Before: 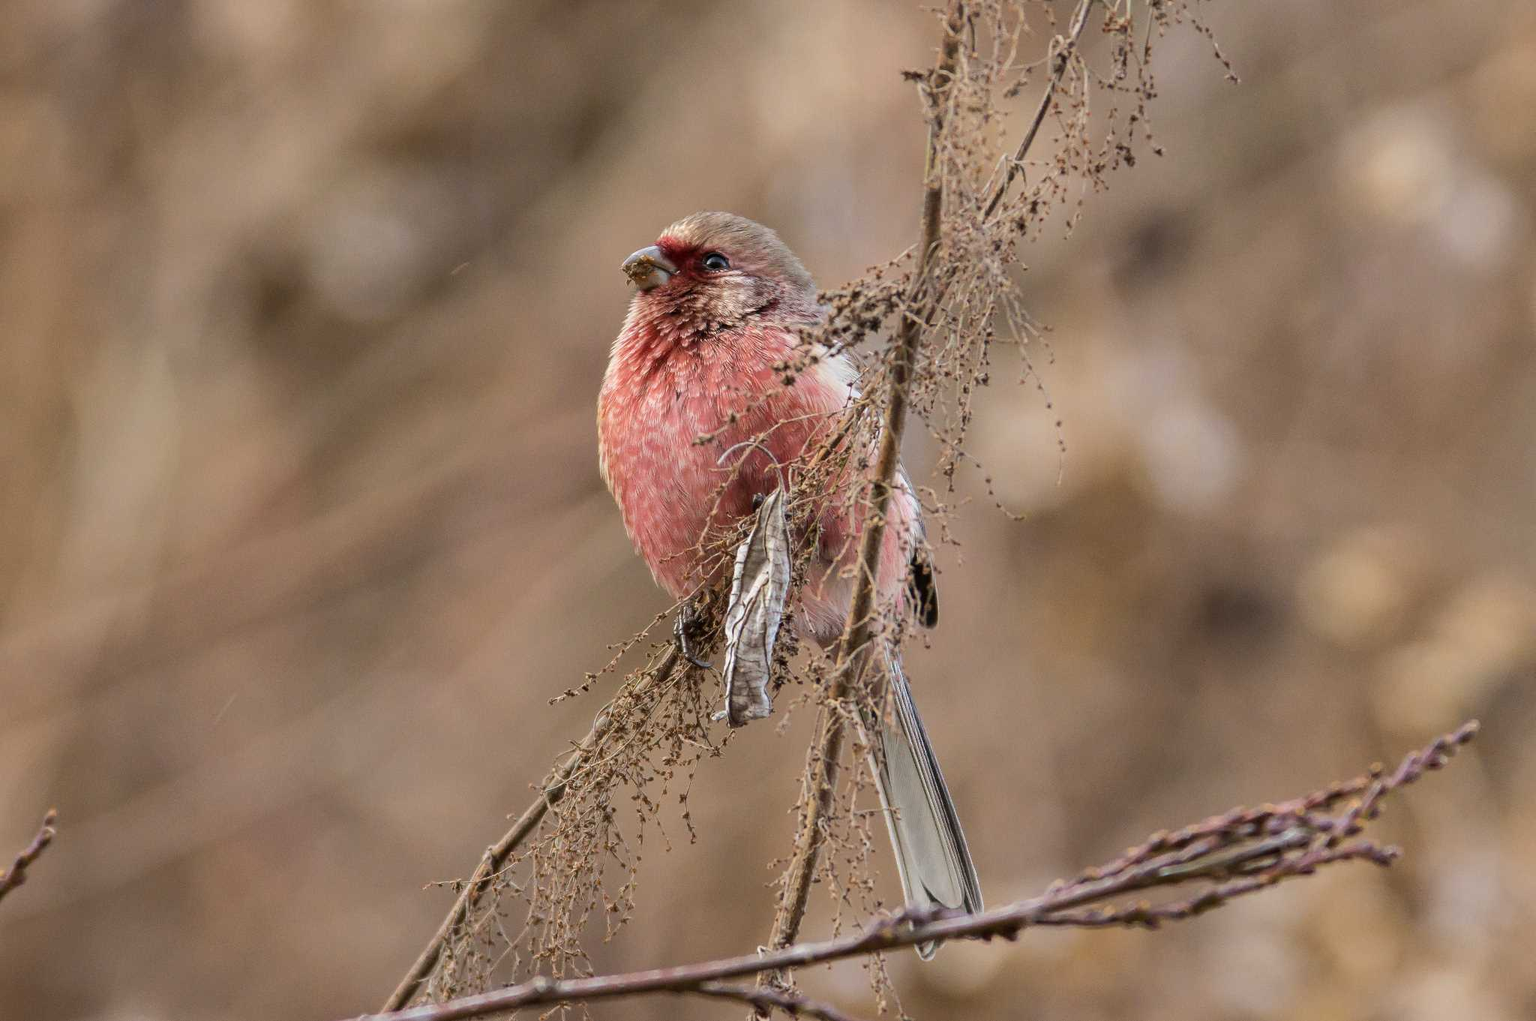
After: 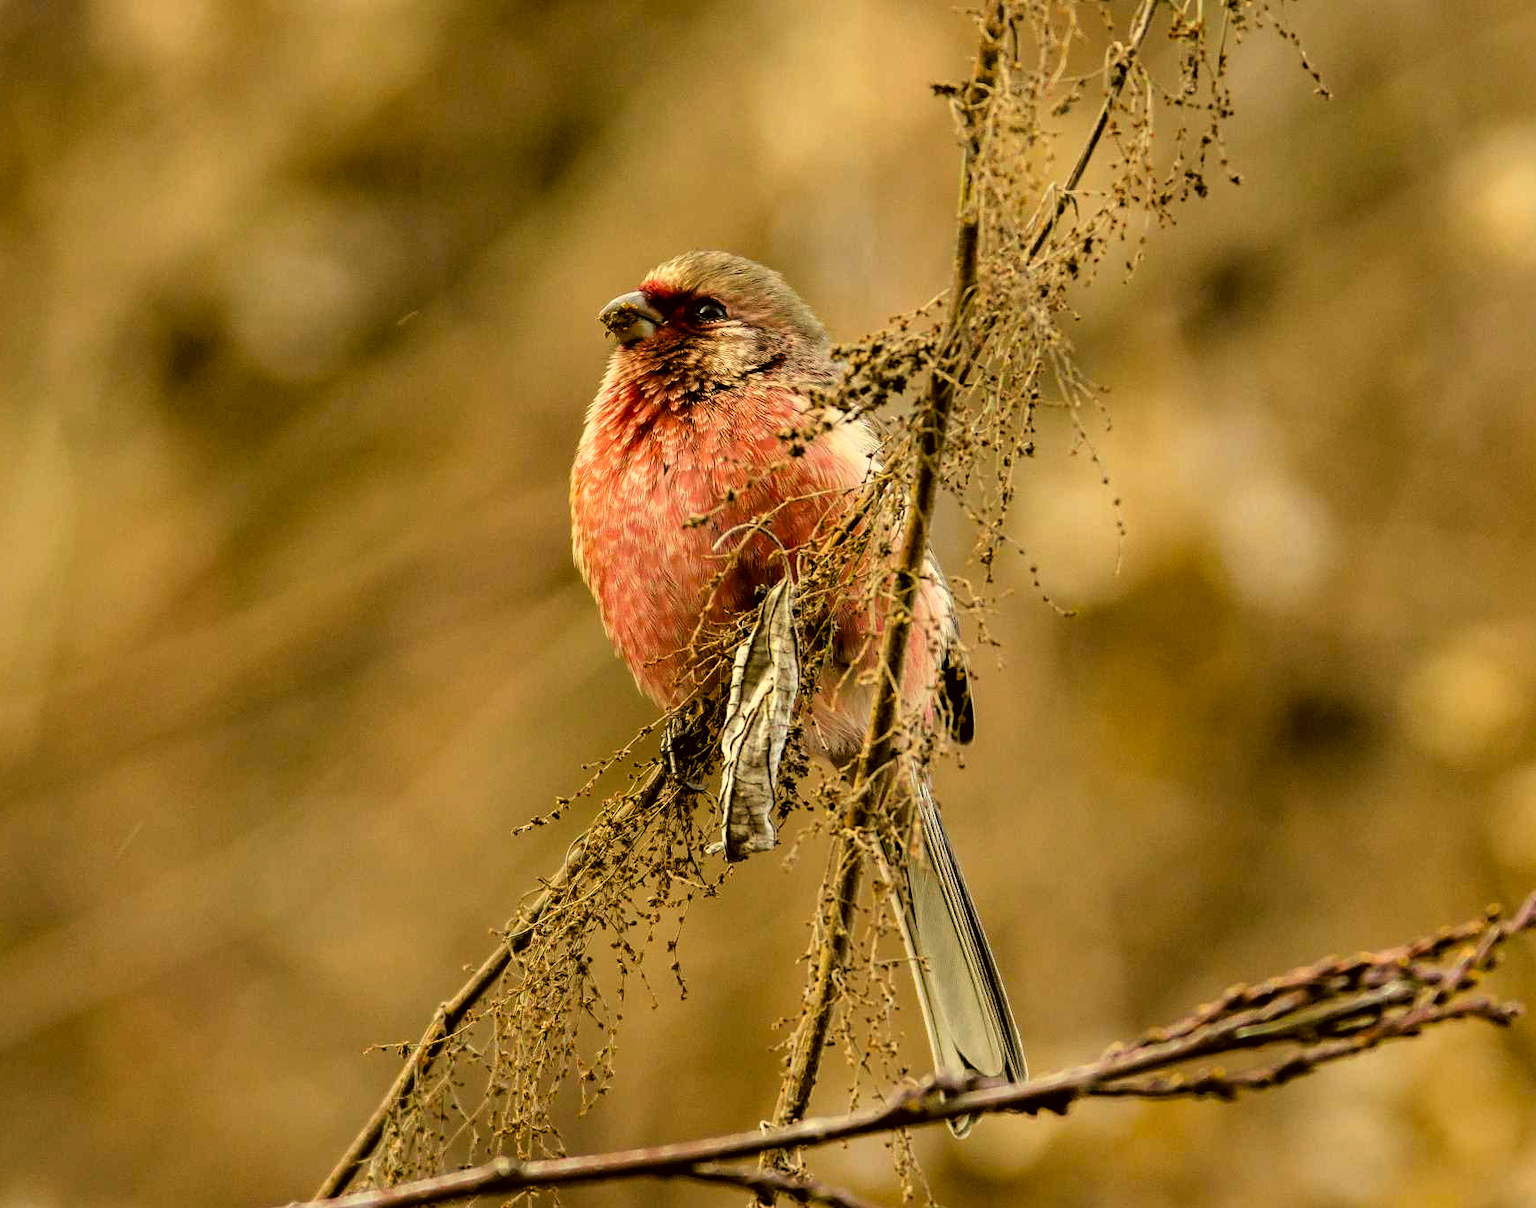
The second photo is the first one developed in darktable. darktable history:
contrast brightness saturation: brightness -0.02, saturation 0.35
white balance: emerald 1
crop: left 7.598%, right 7.873%
filmic rgb: black relative exposure -3.64 EV, white relative exposure 2.44 EV, hardness 3.29
color correction: highlights a* 0.162, highlights b* 29.53, shadows a* -0.162, shadows b* 21.09
